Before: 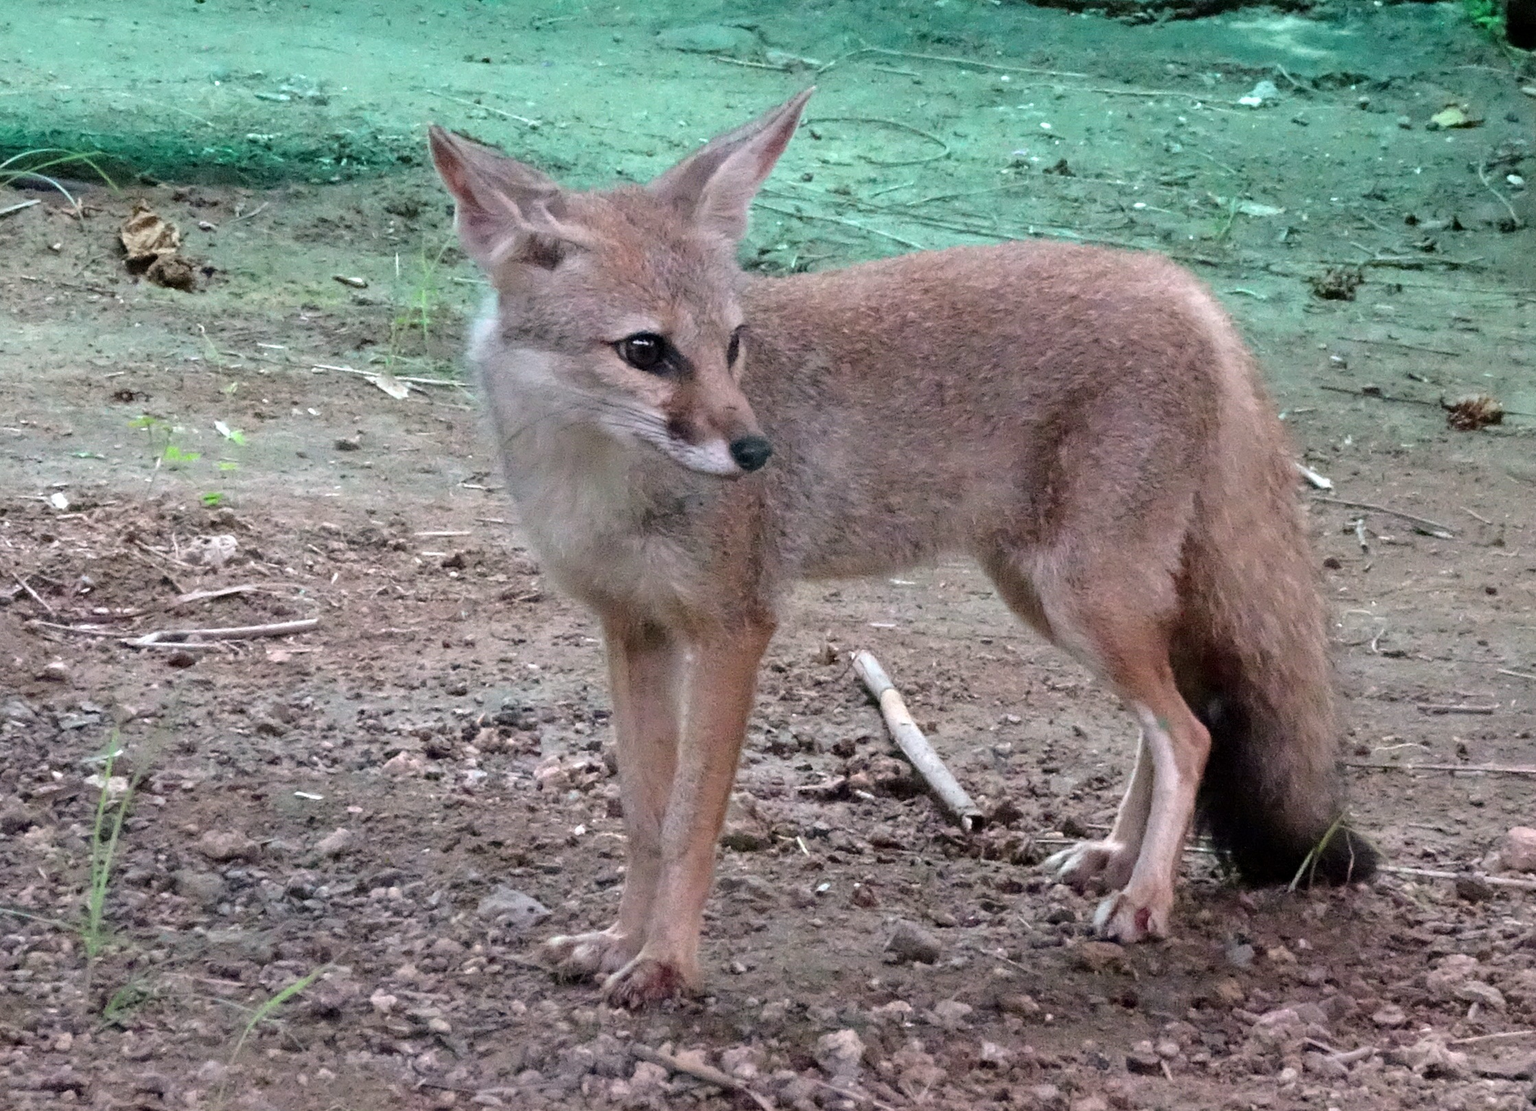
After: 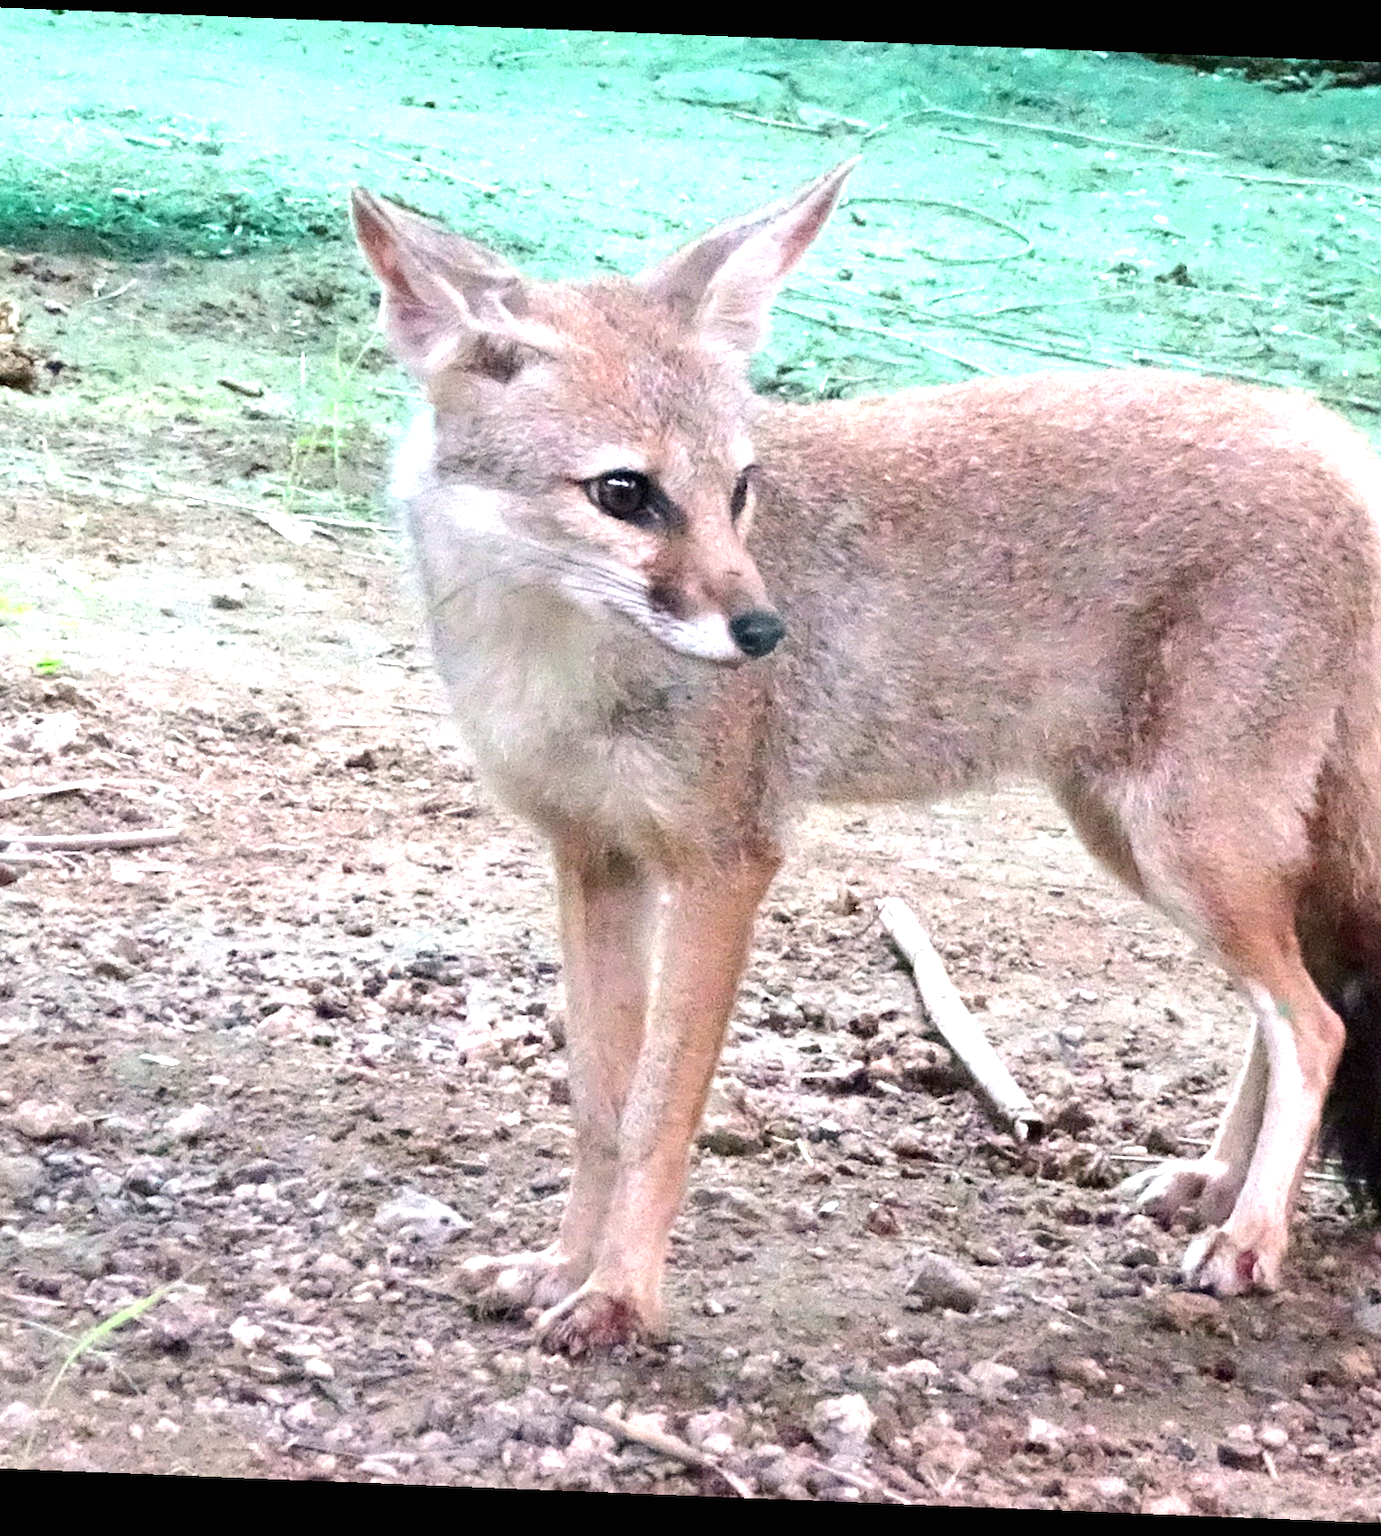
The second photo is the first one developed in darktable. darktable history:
rotate and perspective: rotation 2.27°, automatic cropping off
crop and rotate: left 12.673%, right 20.66%
exposure: black level correction 0, exposure 1.3 EV, compensate highlight preservation false
